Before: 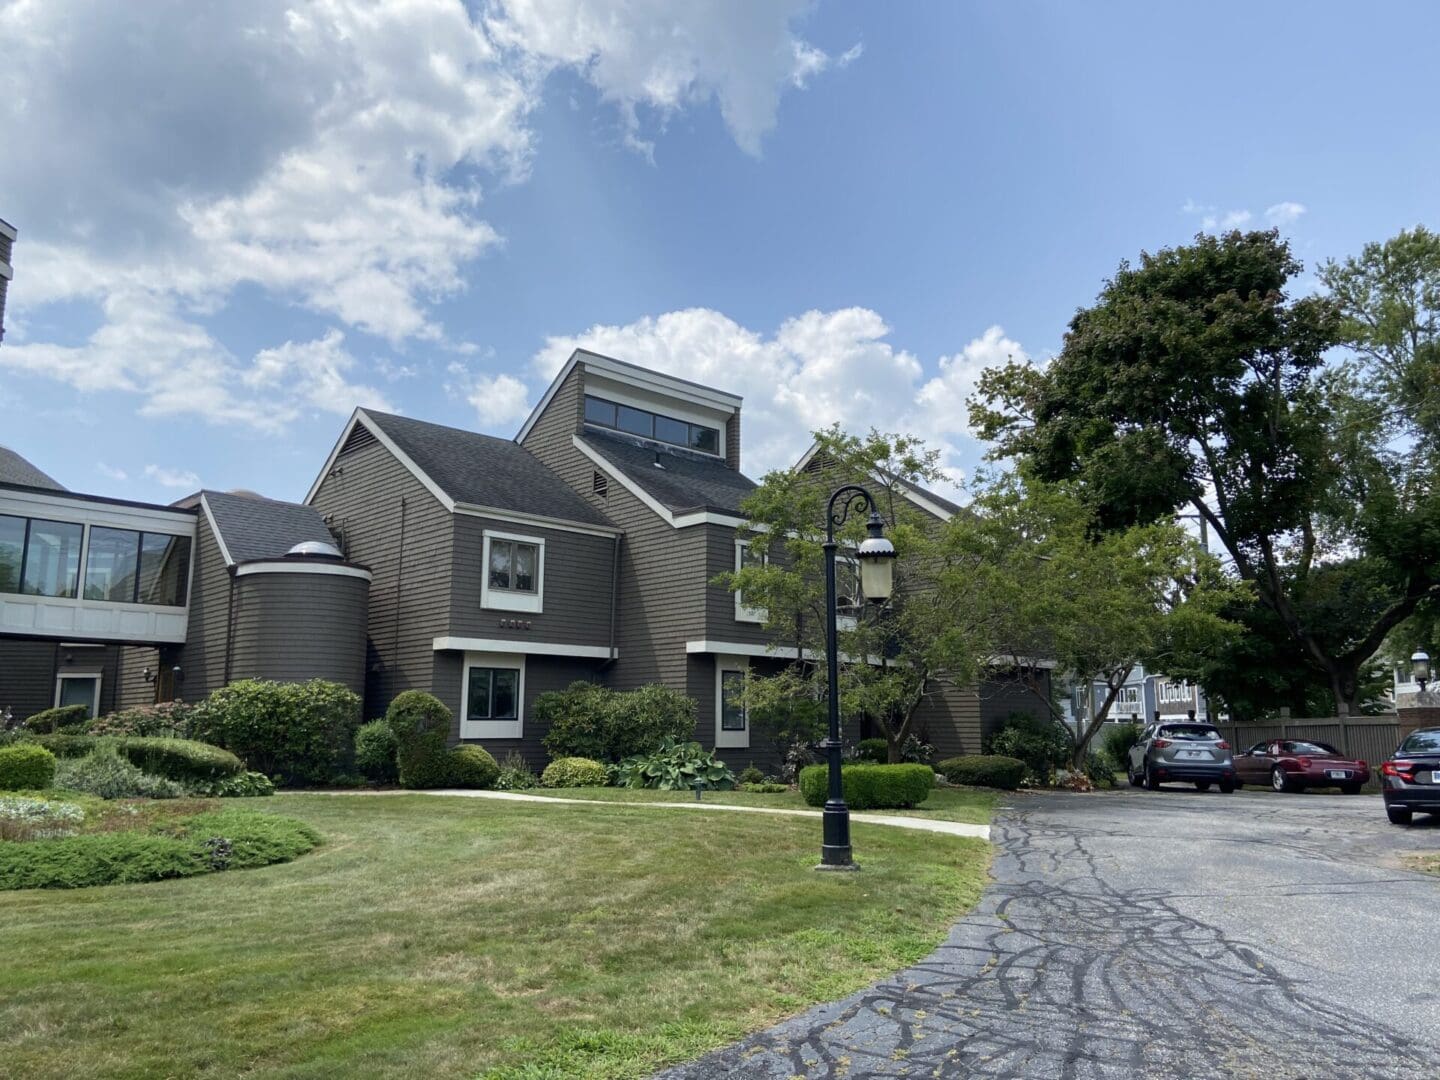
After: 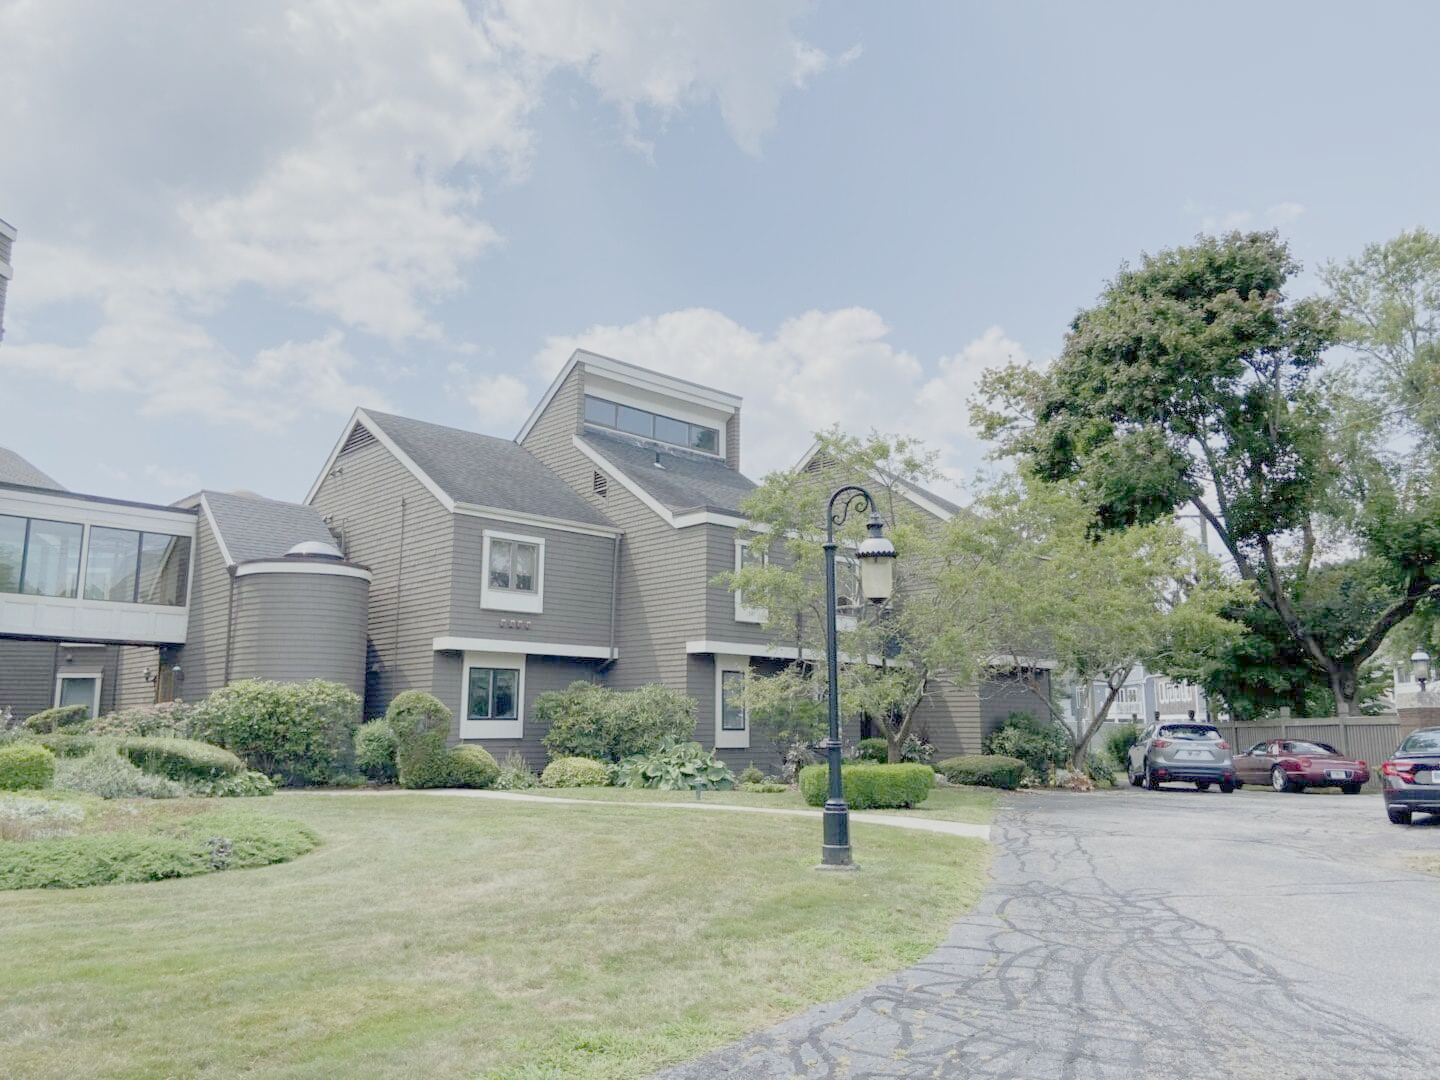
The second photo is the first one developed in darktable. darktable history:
filmic rgb: white relative exposure 3.85 EV, hardness 4.3
rotate and perspective: crop left 0, crop top 0
